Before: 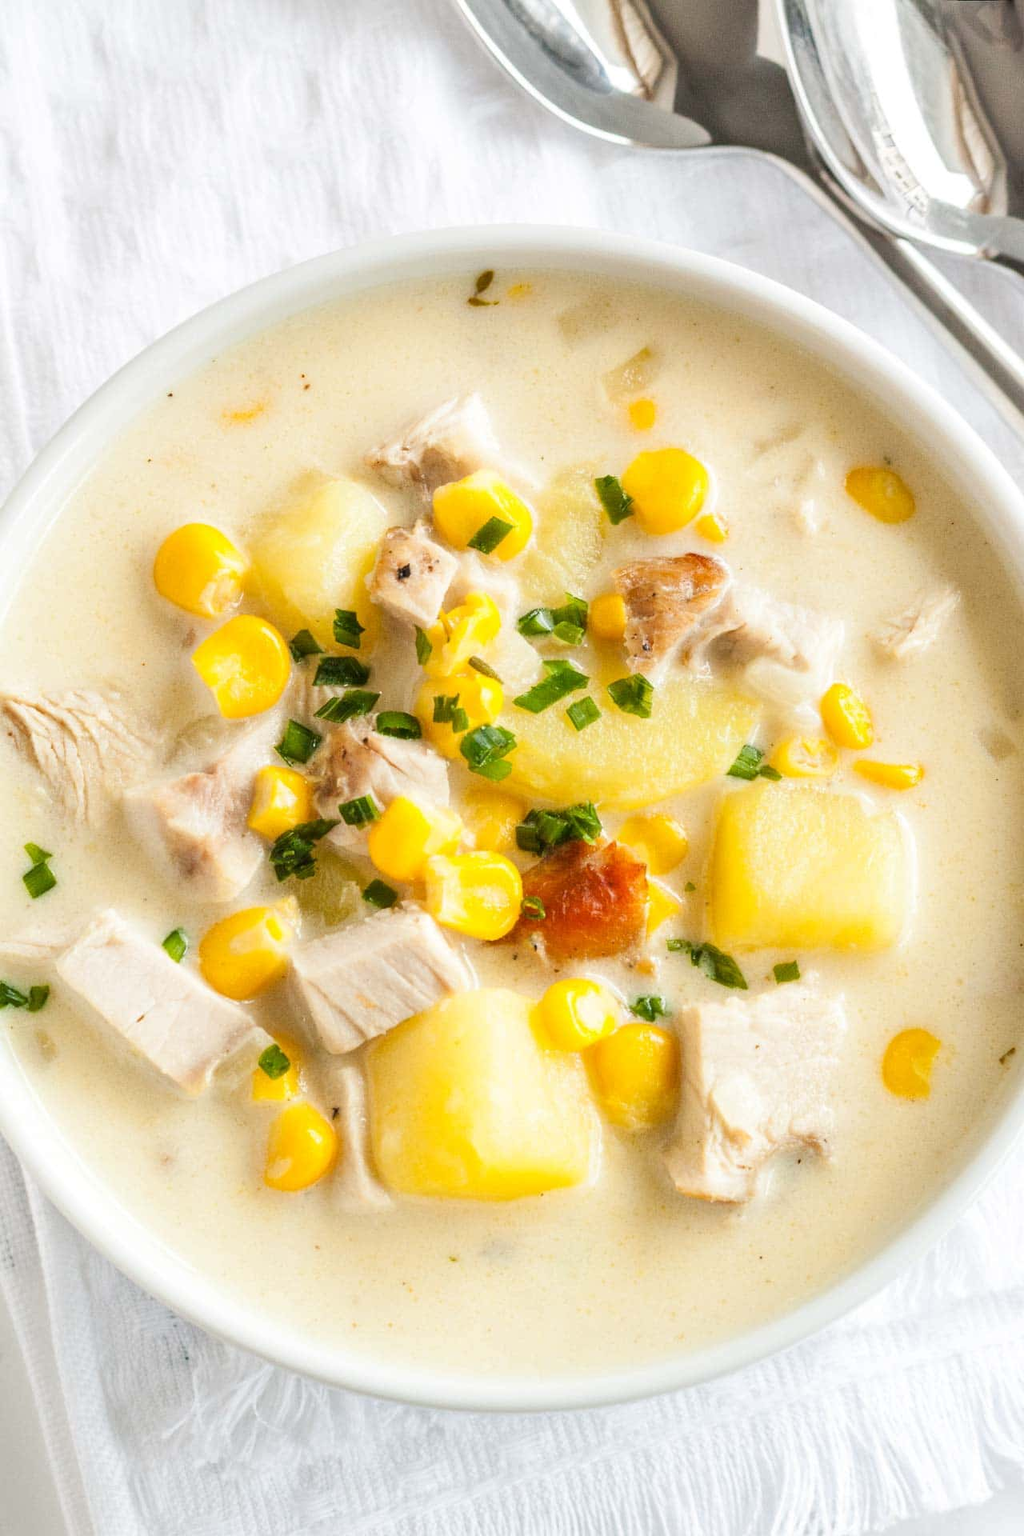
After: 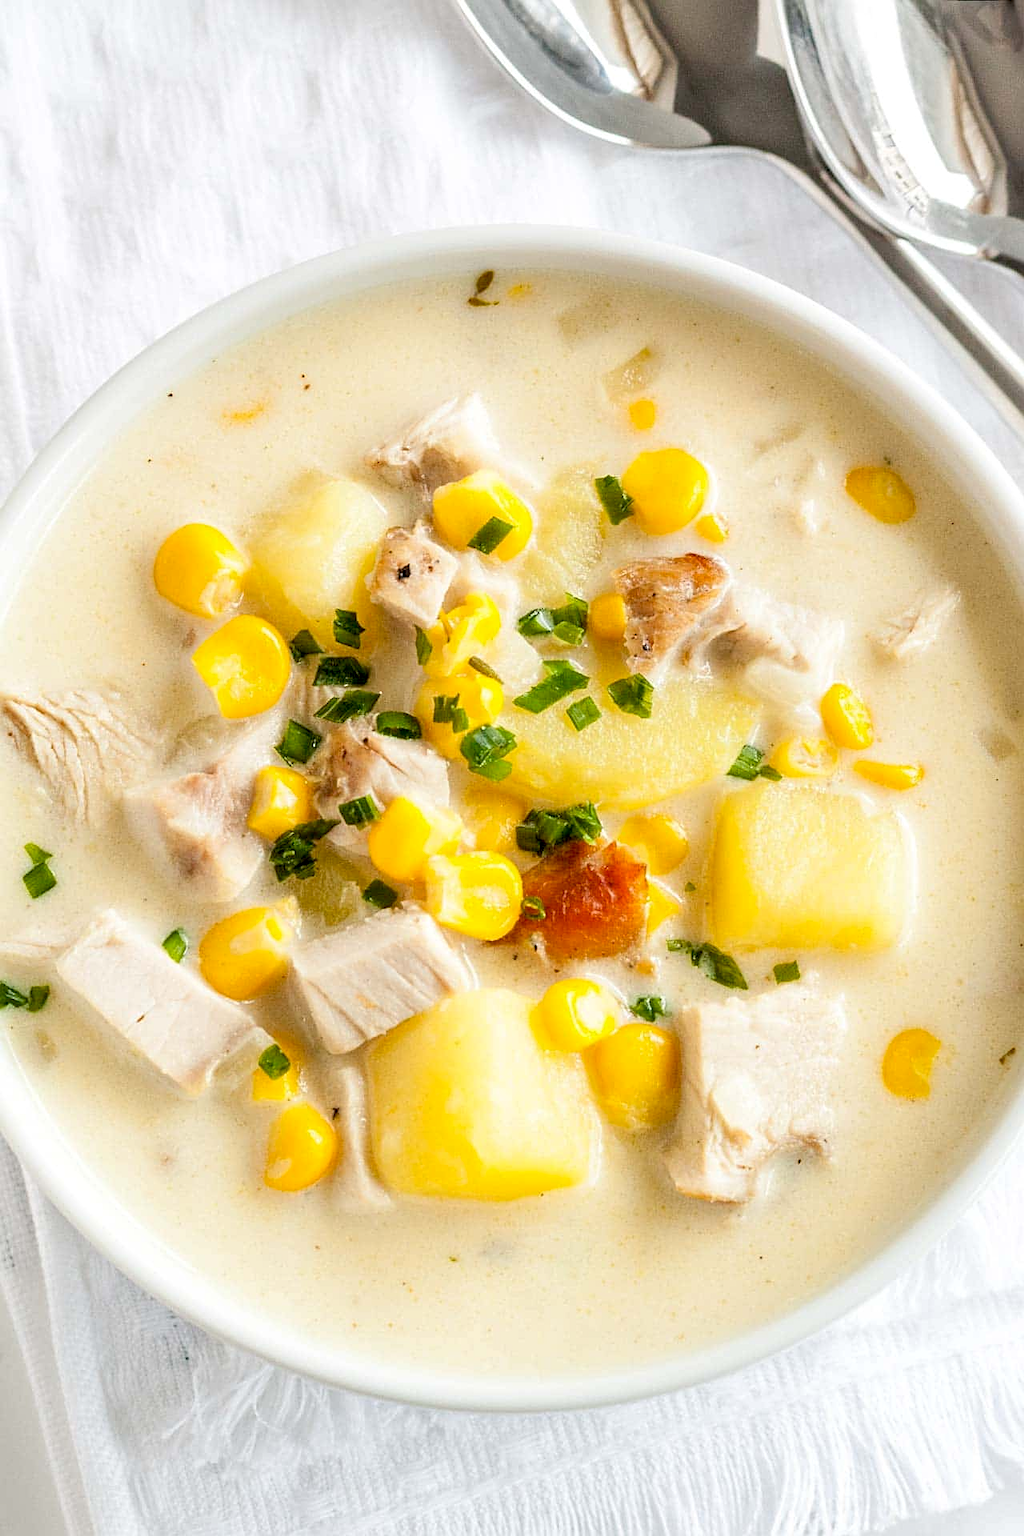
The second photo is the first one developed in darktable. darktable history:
exposure: black level correction 0.01, exposure 0.011 EV, compensate highlight preservation false
sharpen: on, module defaults
